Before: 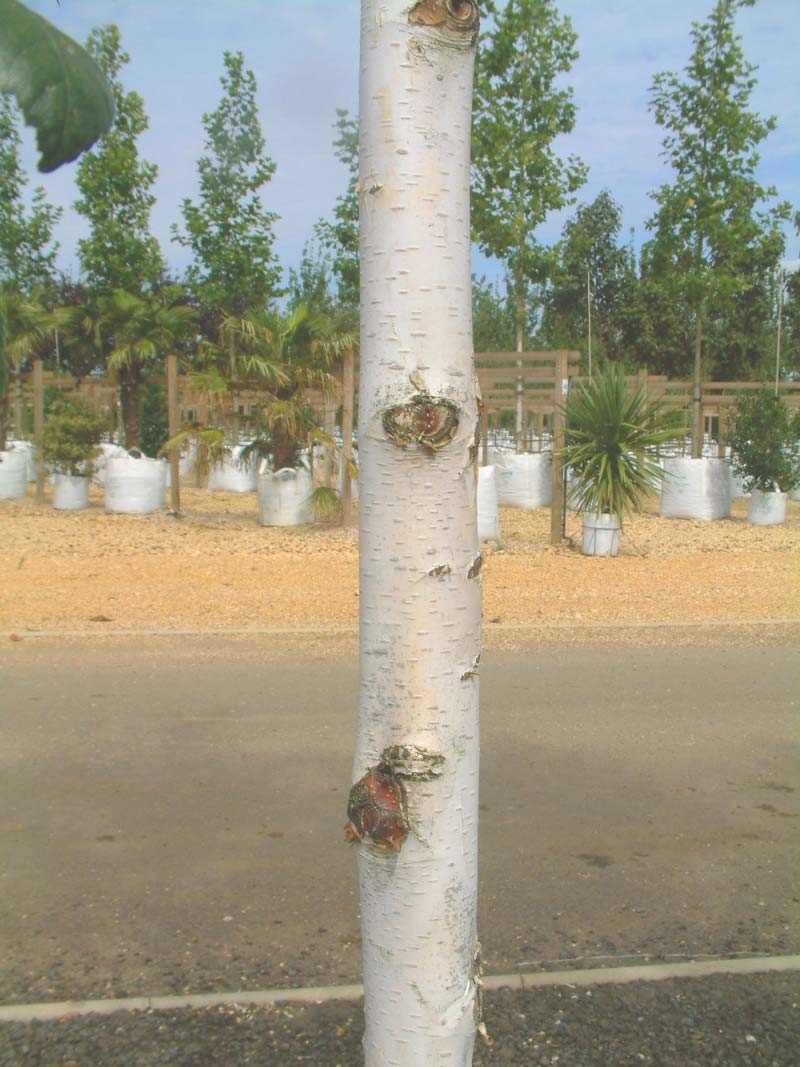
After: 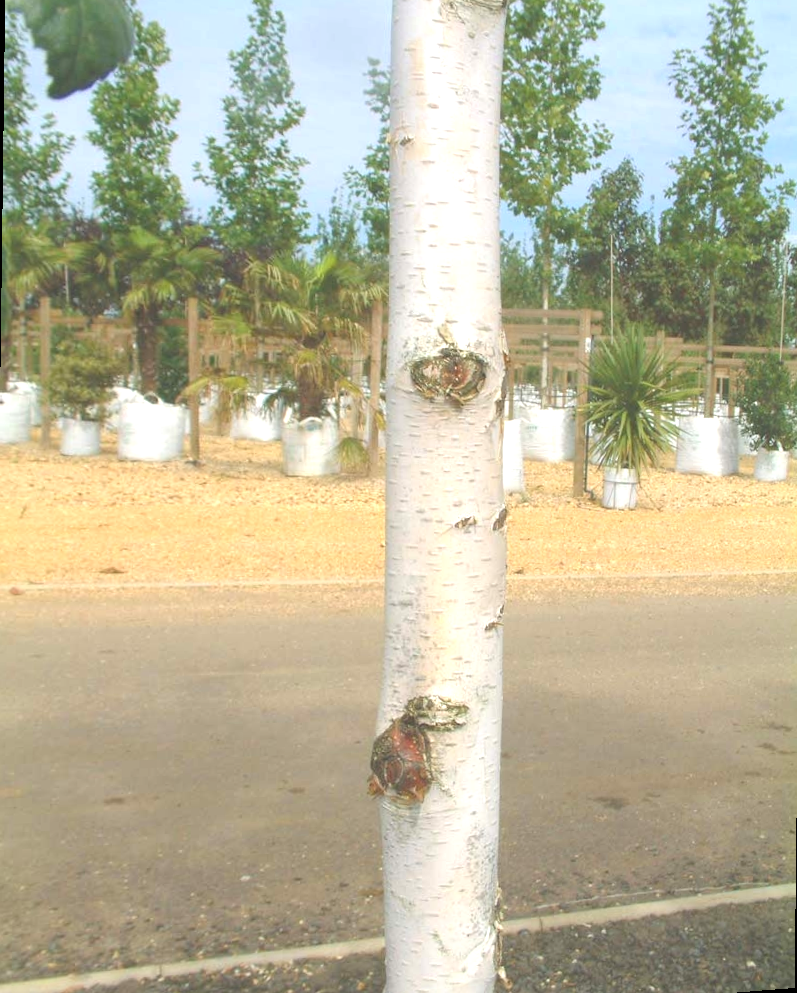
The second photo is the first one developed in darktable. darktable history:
rotate and perspective: rotation 0.679°, lens shift (horizontal) 0.136, crop left 0.009, crop right 0.991, crop top 0.078, crop bottom 0.95
exposure: exposure 0.6 EV, compensate highlight preservation false
